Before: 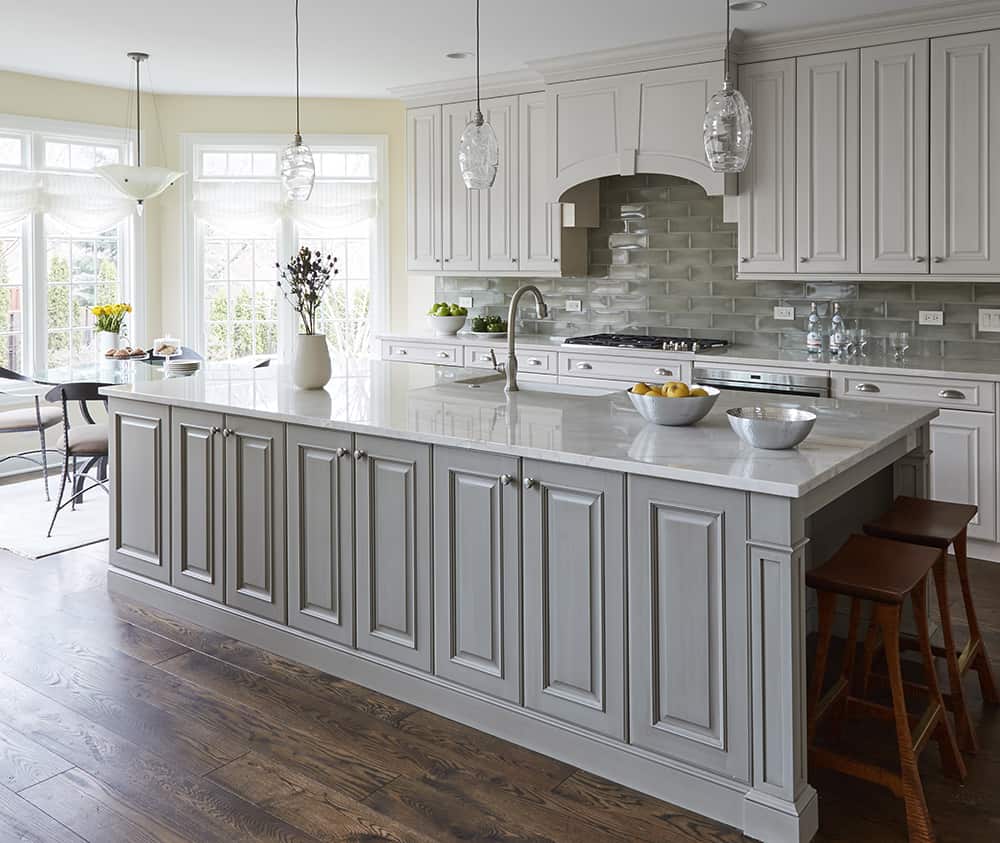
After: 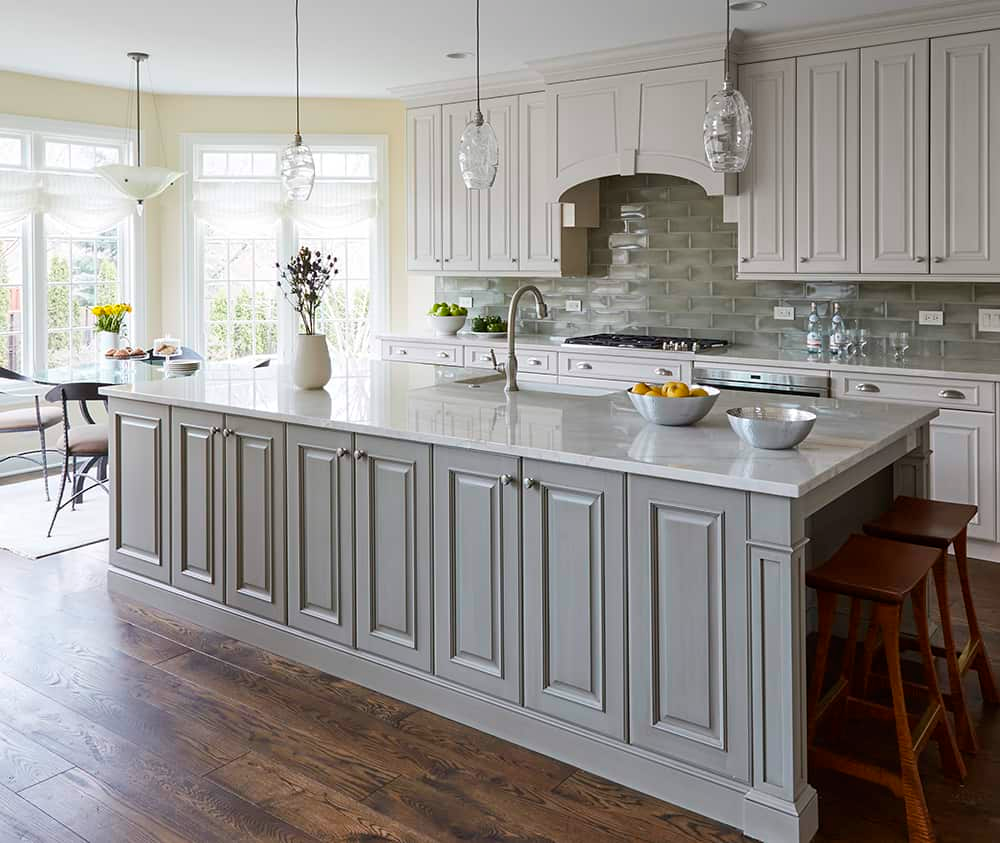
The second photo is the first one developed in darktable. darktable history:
color balance rgb: power › hue 75.52°, linear chroma grading › global chroma 14.757%, perceptual saturation grading › global saturation 0.477%
